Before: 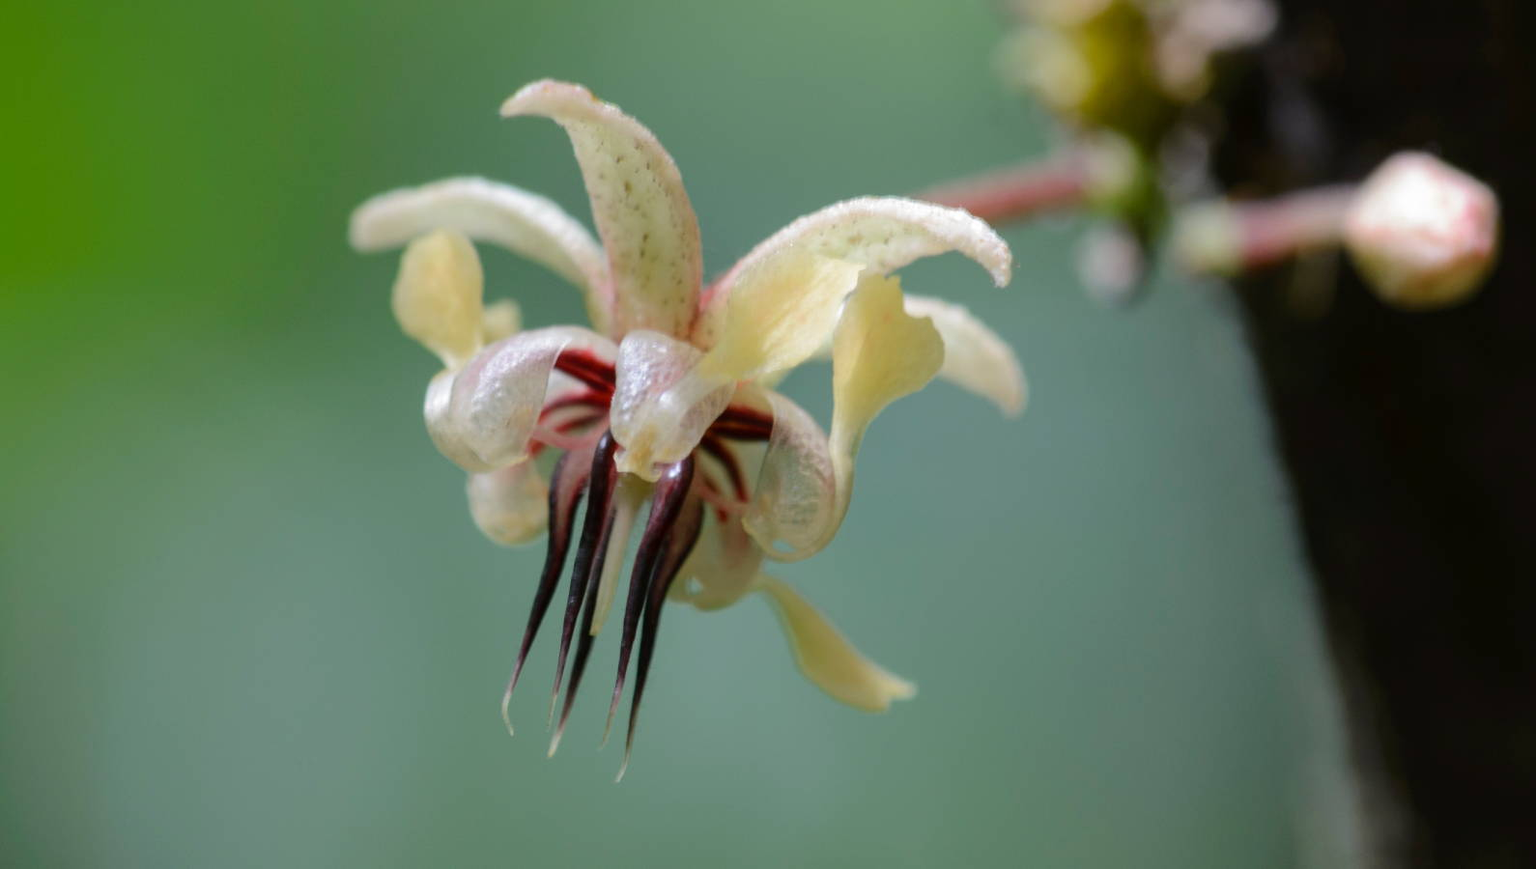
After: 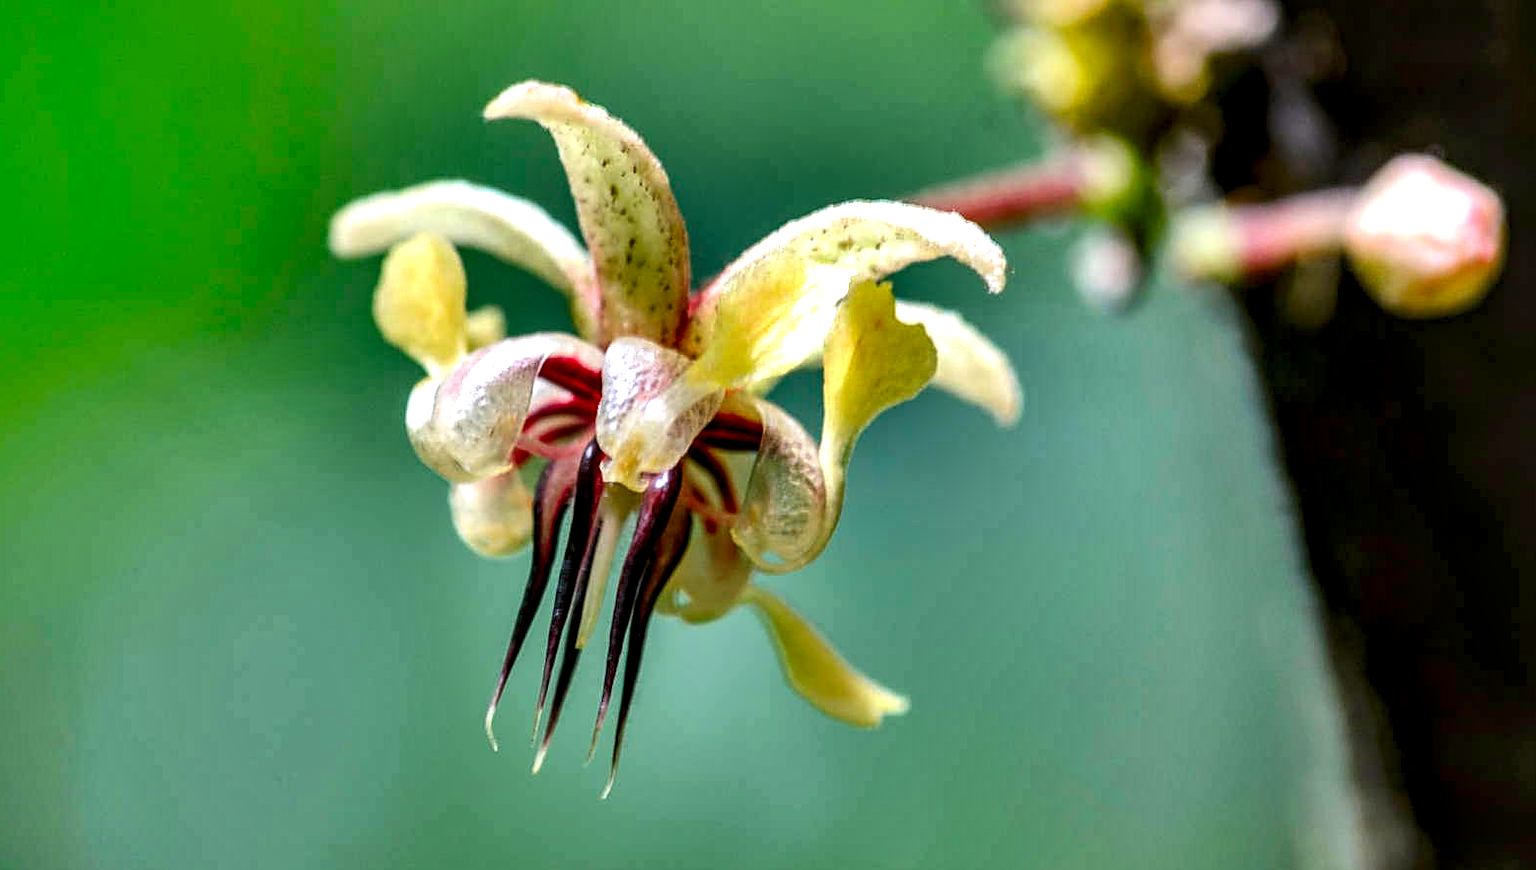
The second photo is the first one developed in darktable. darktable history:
sharpen: on, module defaults
exposure: black level correction 0.001, exposure 0.5 EV, compensate highlight preservation false
color correction: highlights b* -0.046, saturation 1.36
crop: left 1.732%, right 0.278%, bottom 1.879%
shadows and highlights: shadows 20.9, highlights -82.2, soften with gaussian
local contrast: highlights 18%, detail 185%
tone equalizer: on, module defaults
contrast brightness saturation: contrast 0.074, brightness 0.073, saturation 0.176
